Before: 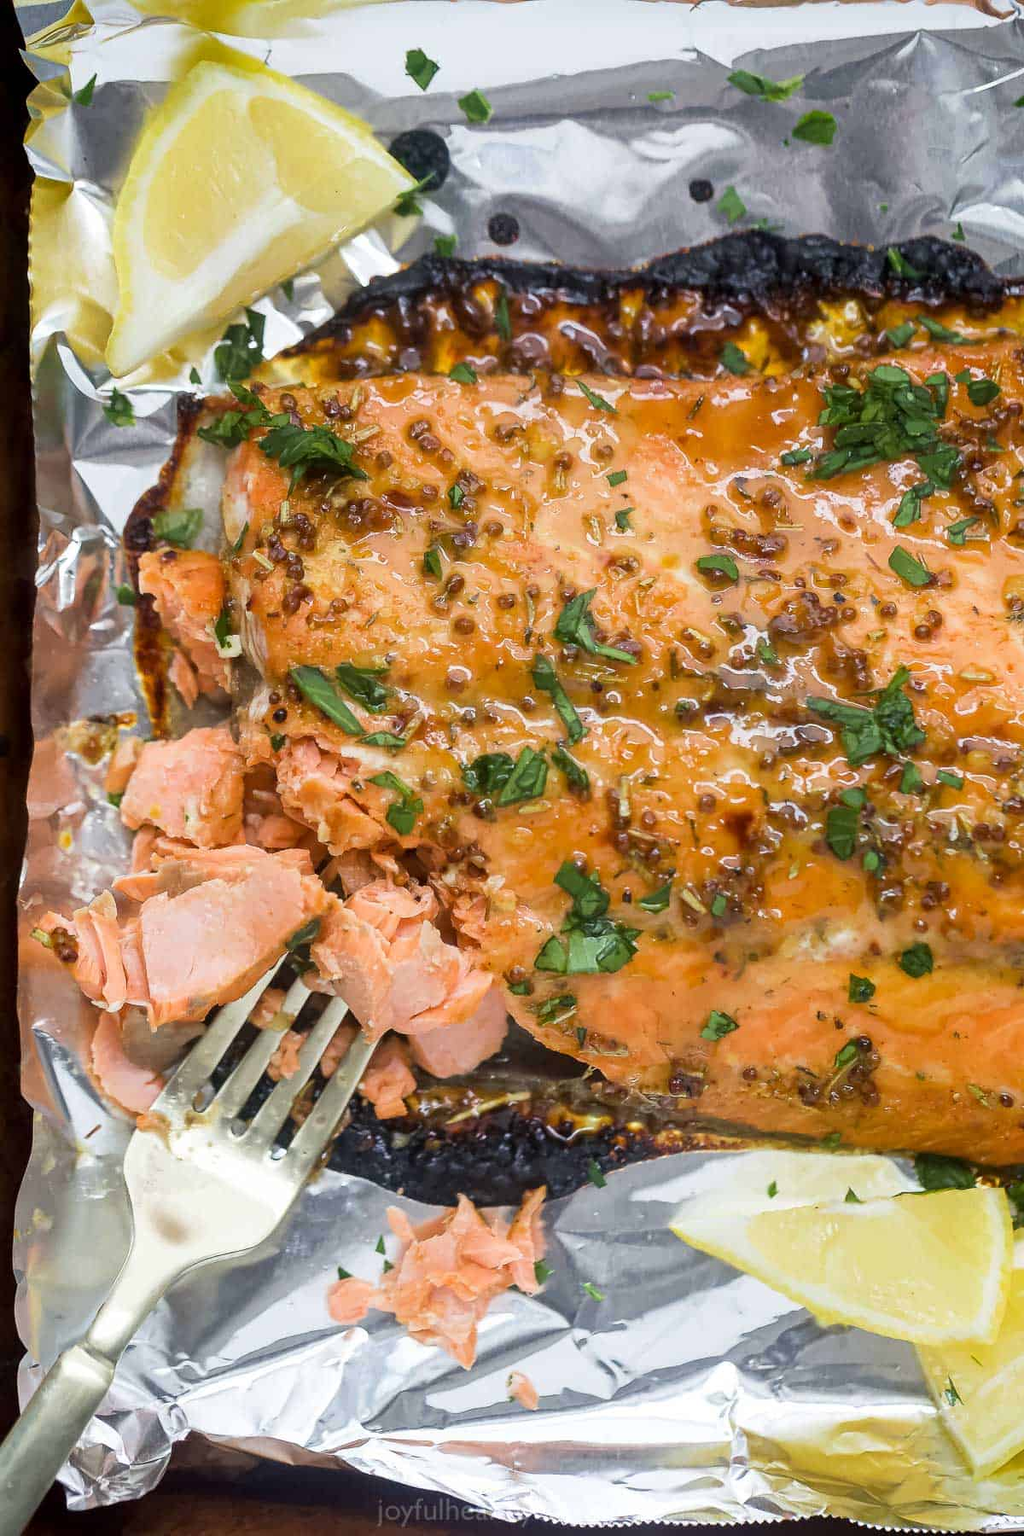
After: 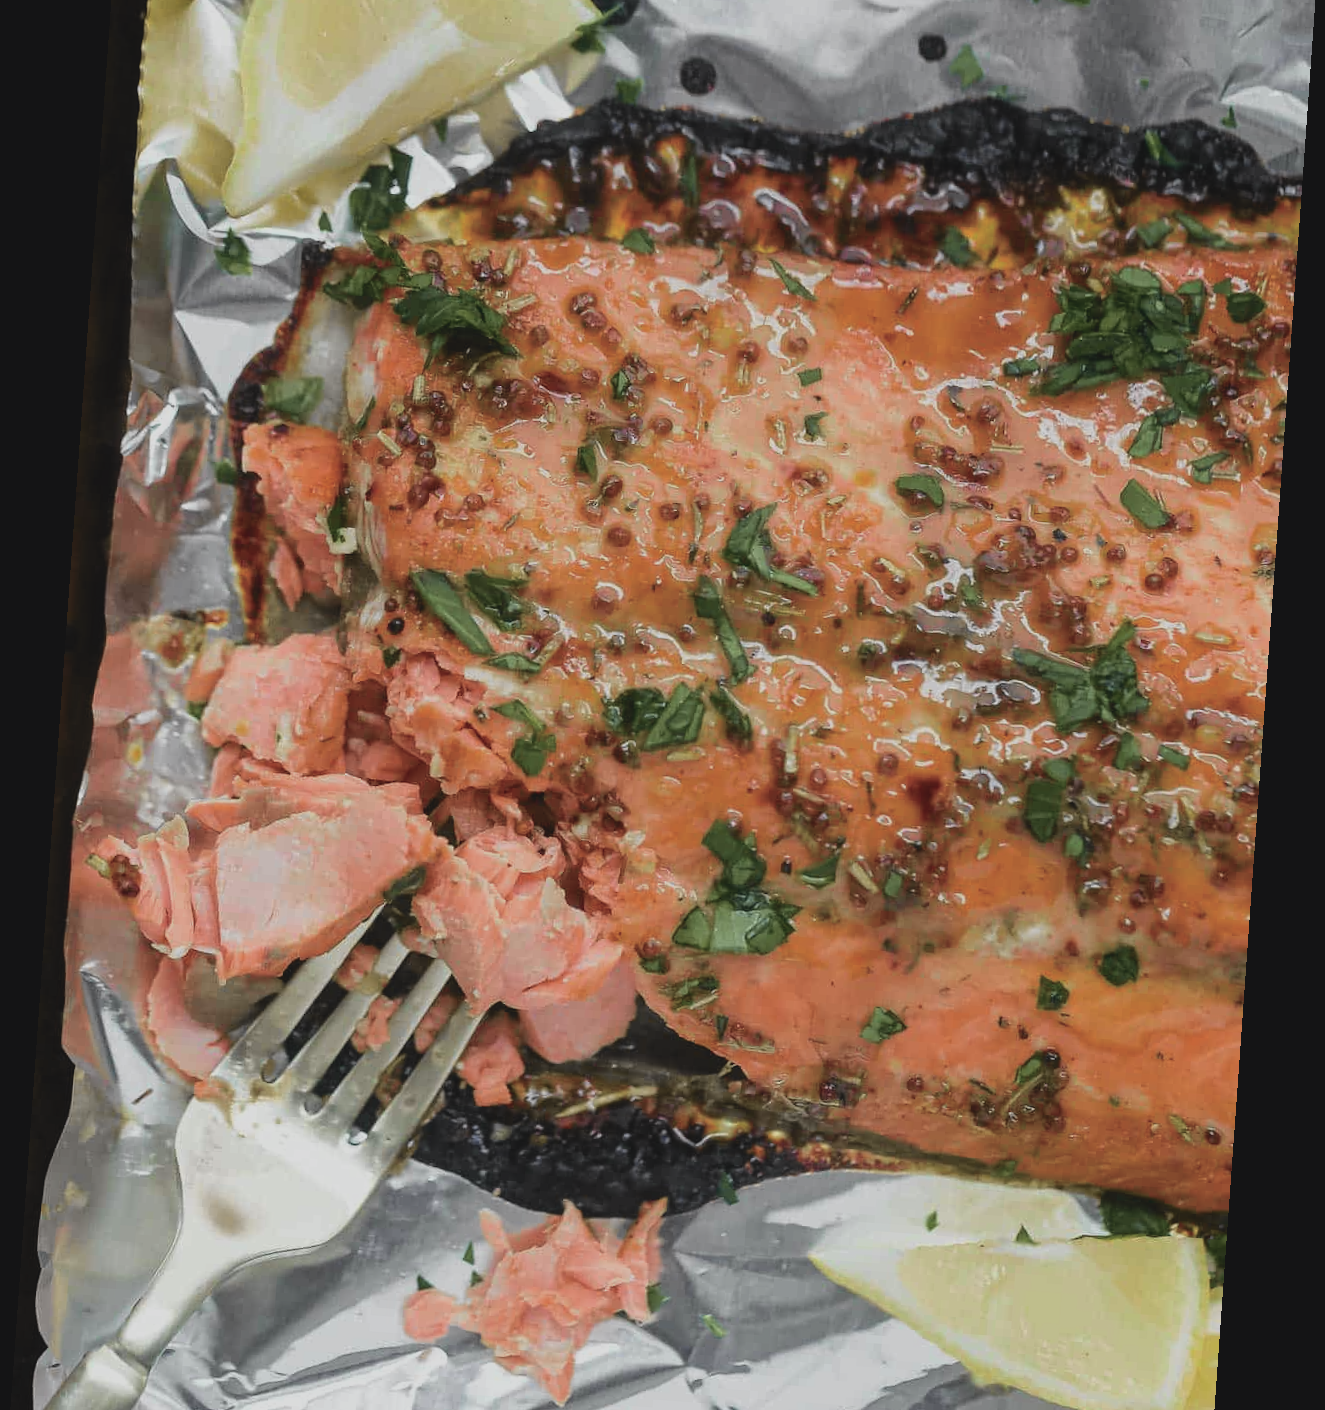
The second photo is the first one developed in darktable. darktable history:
rotate and perspective: rotation 4.1°, automatic cropping off
tone curve: curves: ch0 [(0, 0) (0.058, 0.037) (0.214, 0.183) (0.304, 0.288) (0.561, 0.554) (0.687, 0.677) (0.768, 0.768) (0.858, 0.861) (0.987, 0.945)]; ch1 [(0, 0) (0.172, 0.123) (0.312, 0.296) (0.432, 0.448) (0.471, 0.469) (0.502, 0.5) (0.521, 0.505) (0.565, 0.569) (0.663, 0.663) (0.703, 0.721) (0.857, 0.917) (1, 1)]; ch2 [(0, 0) (0.411, 0.424) (0.485, 0.497) (0.502, 0.5) (0.517, 0.511) (0.556, 0.551) (0.626, 0.594) (0.709, 0.661) (1, 1)], color space Lab, independent channels, preserve colors none
crop and rotate: top 12.5%, bottom 12.5%
exposure: black level correction -0.015, exposure -0.5 EV, compensate highlight preservation false
